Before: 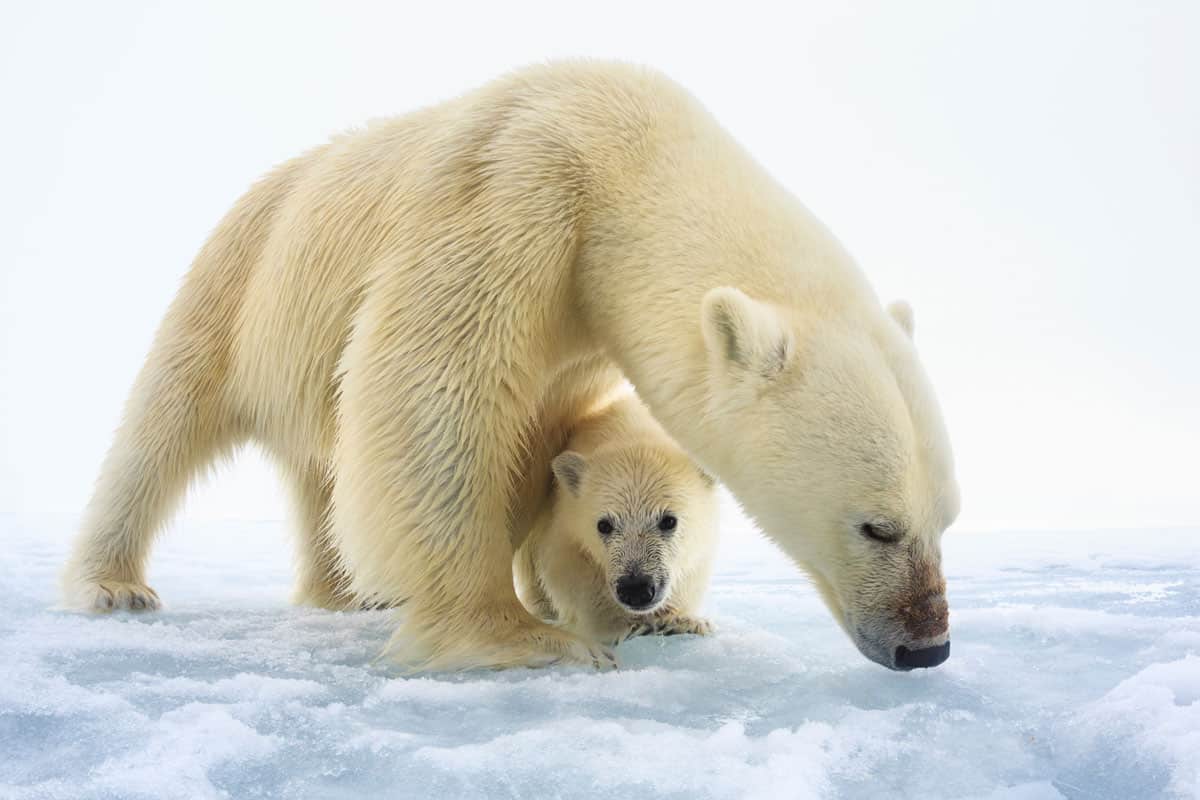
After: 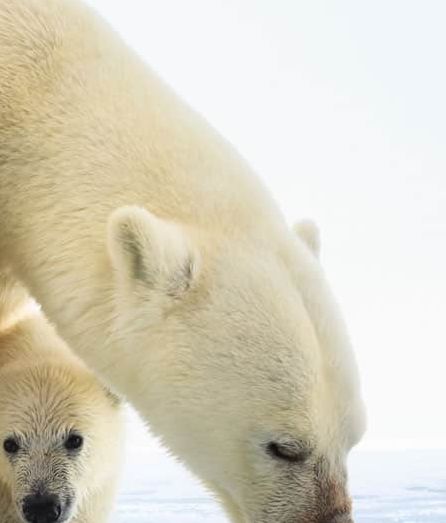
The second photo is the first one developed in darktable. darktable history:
crop and rotate: left 49.525%, top 10.126%, right 13.253%, bottom 24.391%
